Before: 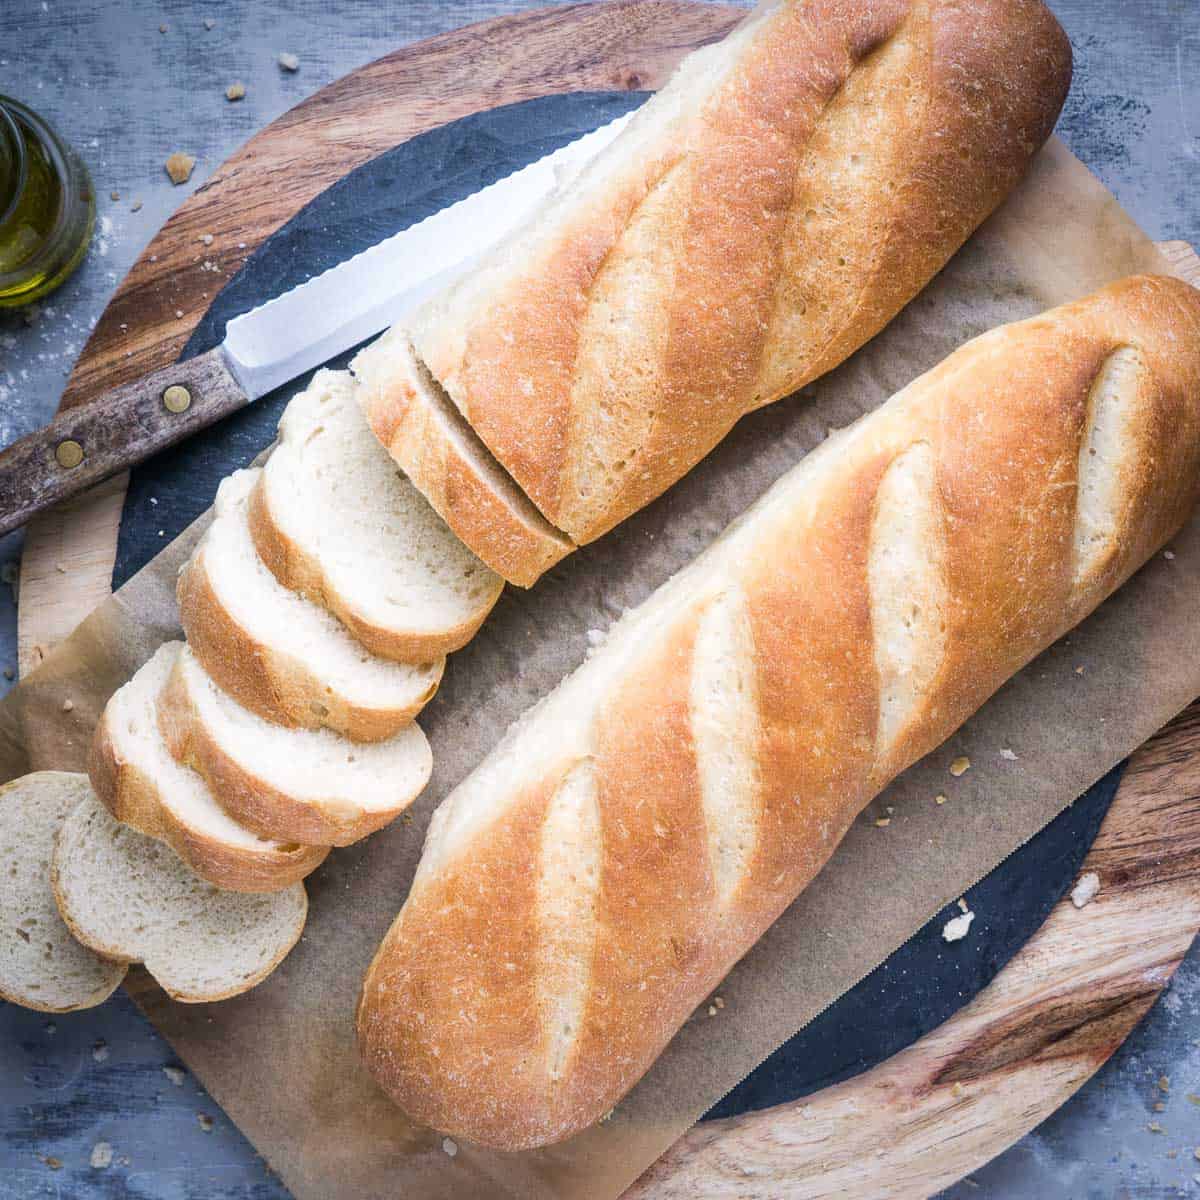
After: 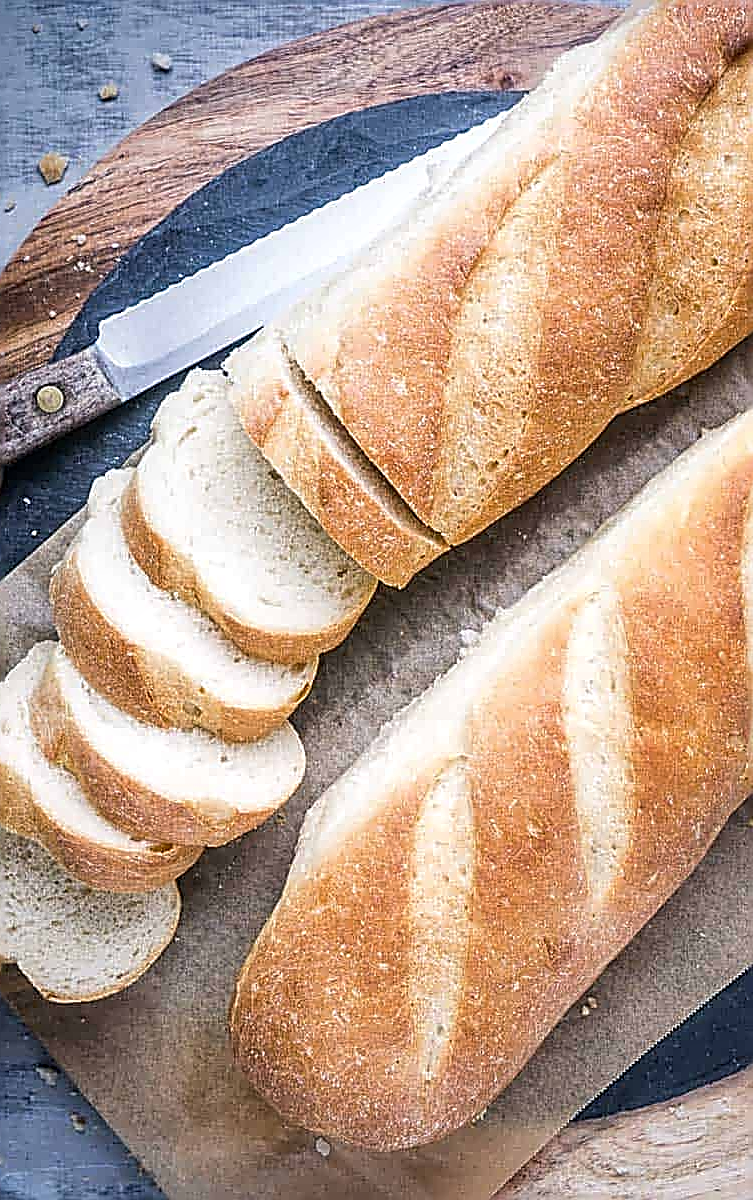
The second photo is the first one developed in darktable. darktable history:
sharpen: amount 1.861
local contrast: on, module defaults
crop: left 10.644%, right 26.528%
